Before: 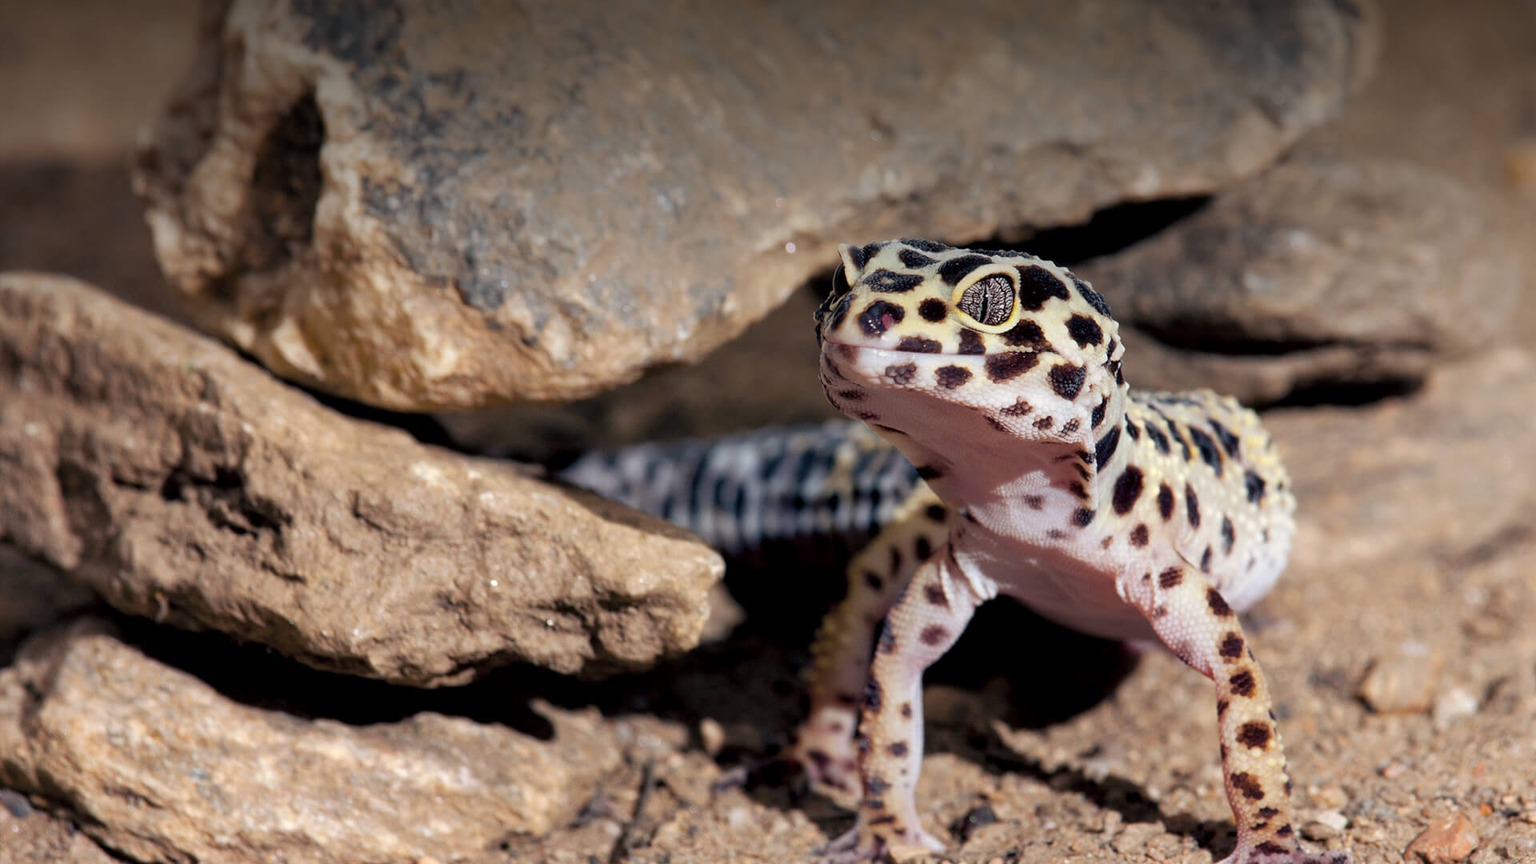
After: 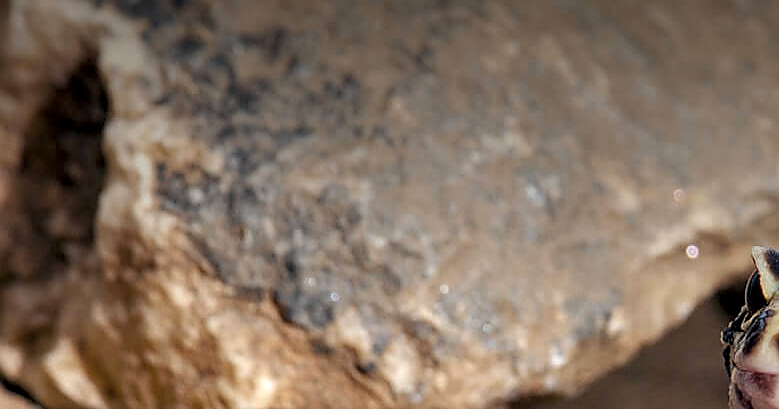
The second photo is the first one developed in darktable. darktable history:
crop: left 15.452%, top 5.459%, right 43.956%, bottom 56.62%
exposure: exposure 0.236 EV, compensate highlight preservation false
sharpen: radius 1.4, amount 1.25, threshold 0.7
contrast brightness saturation: contrast -0.02, brightness -0.01, saturation 0.03
local contrast: highlights 61%, detail 143%, midtone range 0.428
shadows and highlights: shadows 25, highlights -25
color zones: curves: ch0 [(0, 0.444) (0.143, 0.442) (0.286, 0.441) (0.429, 0.441) (0.571, 0.441) (0.714, 0.441) (0.857, 0.442) (1, 0.444)]
